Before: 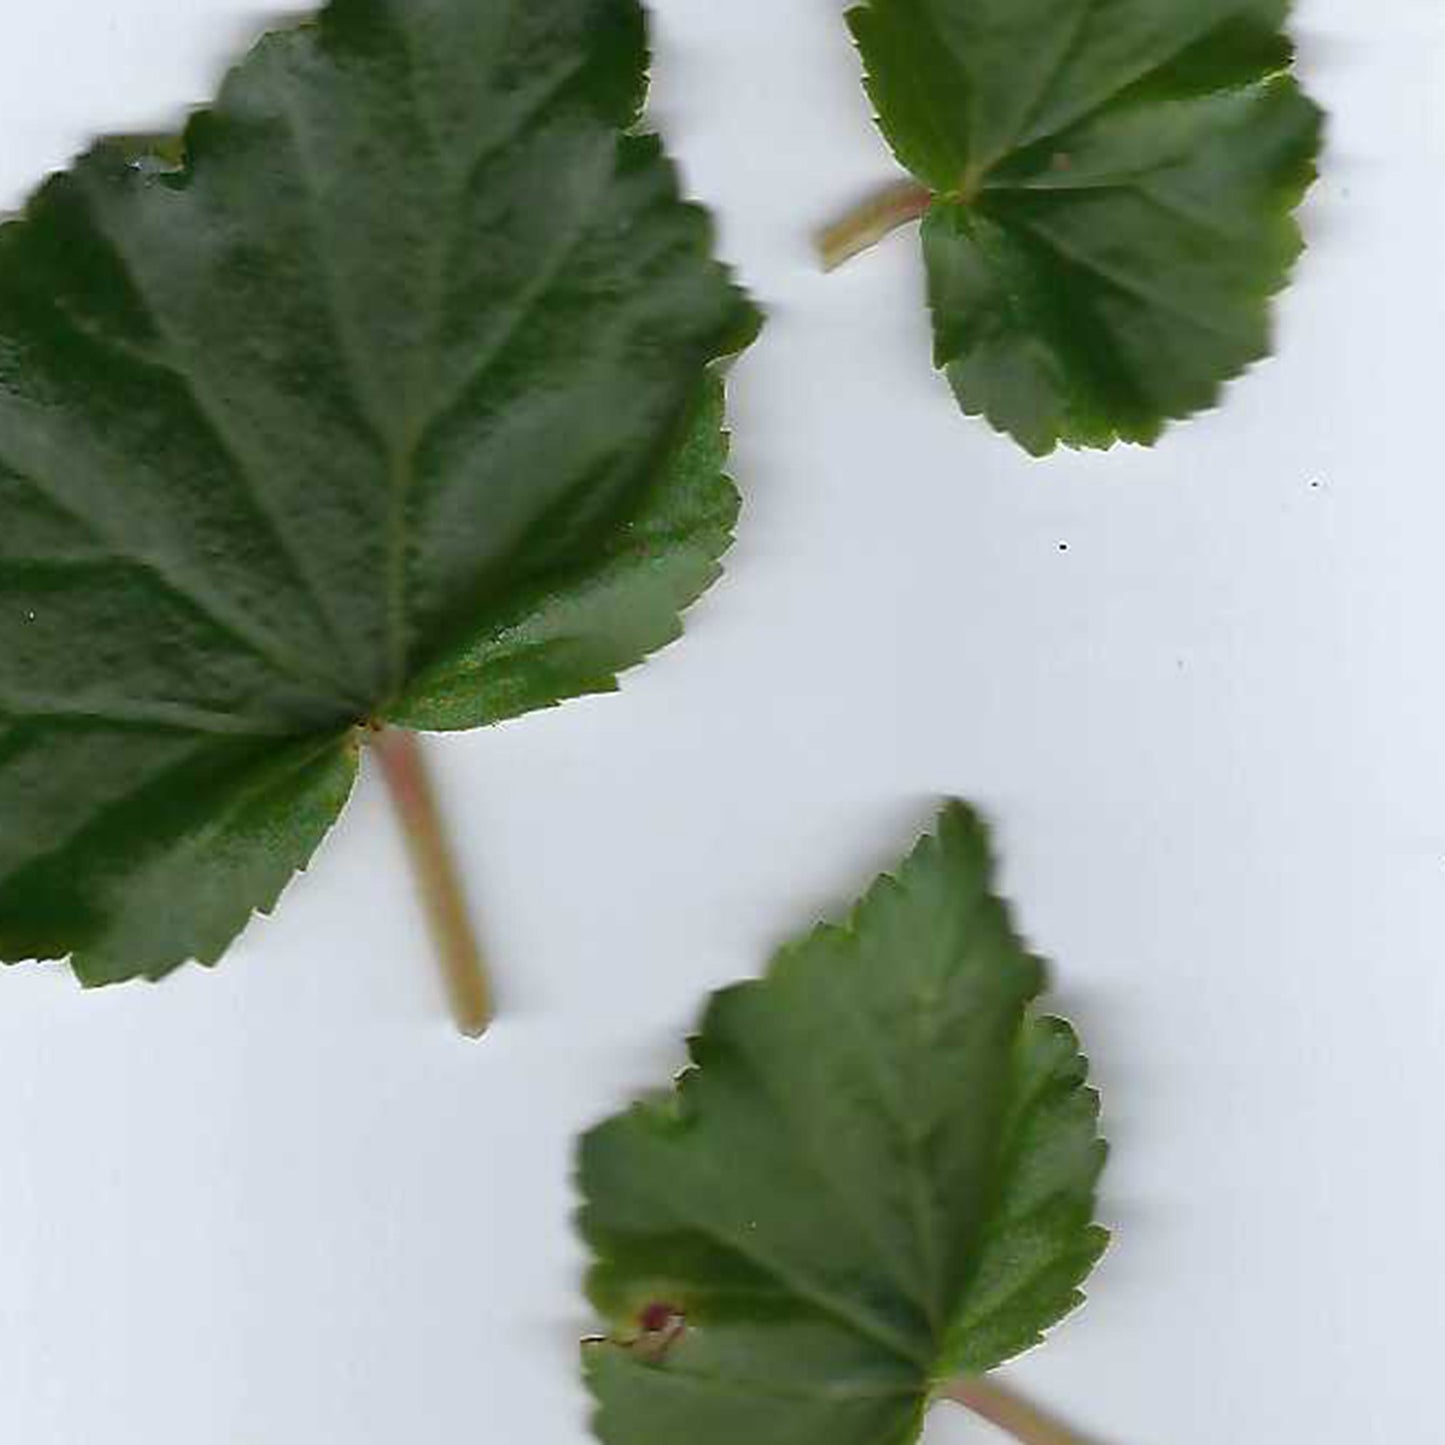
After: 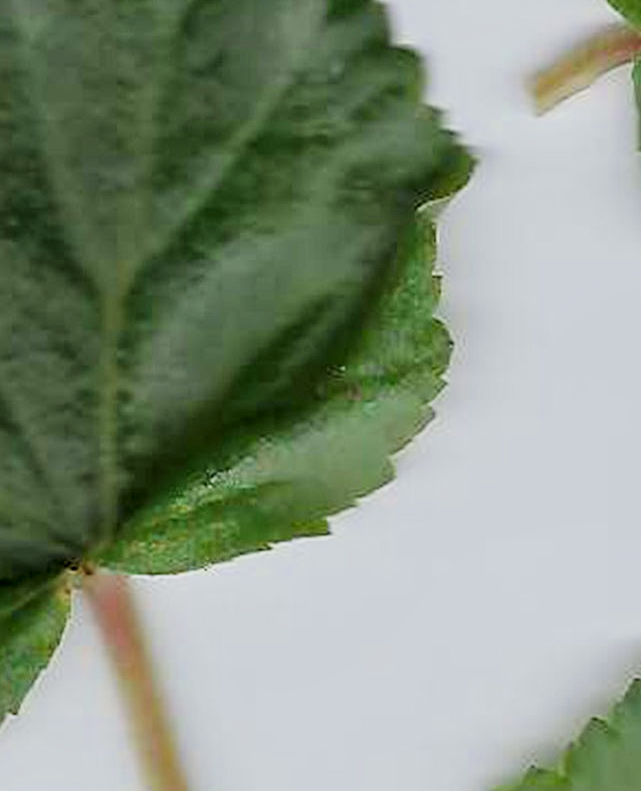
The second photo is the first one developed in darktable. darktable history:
exposure: black level correction 0, exposure 0.692 EV, compensate highlight preservation false
crop: left 19.998%, top 10.819%, right 35.595%, bottom 34.437%
local contrast: on, module defaults
filmic rgb: black relative exposure -7.11 EV, white relative exposure 5.39 EV, hardness 3.03
